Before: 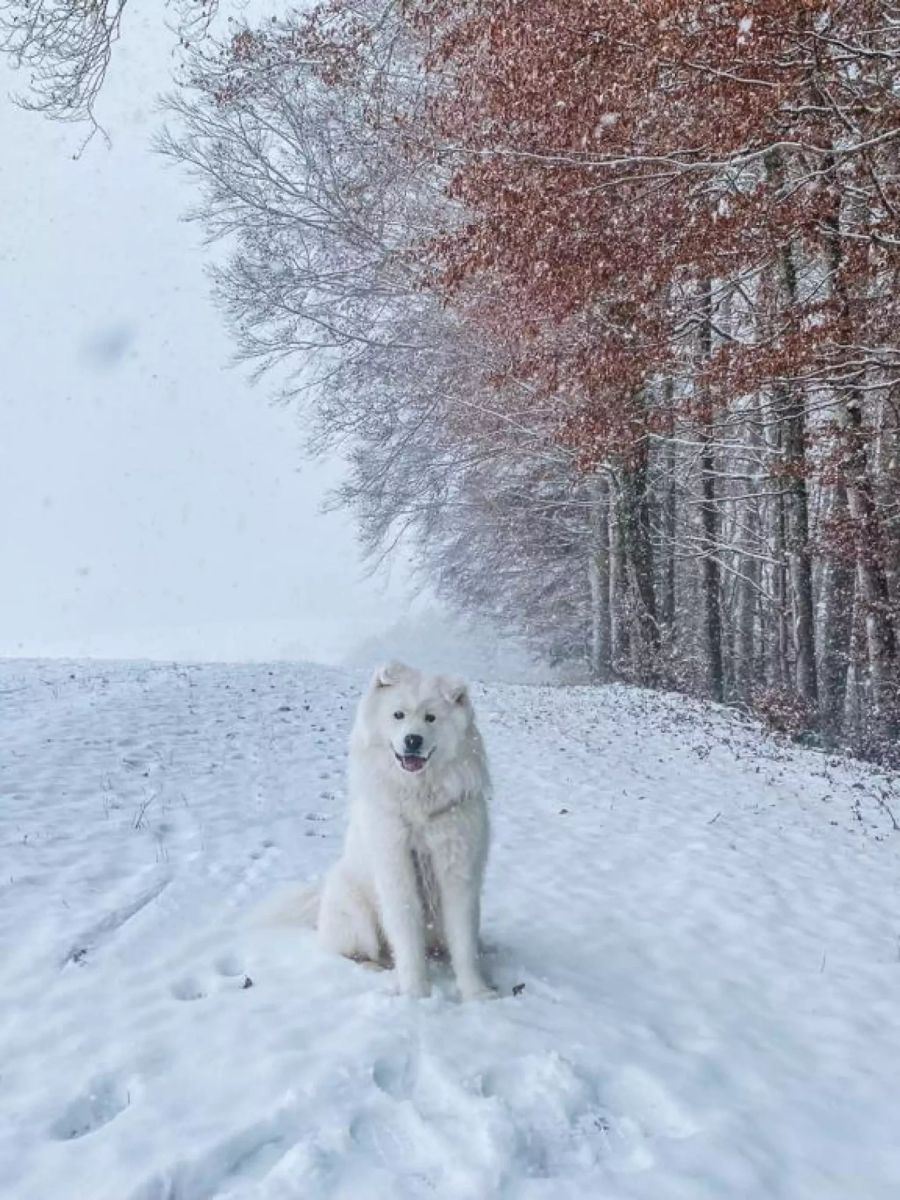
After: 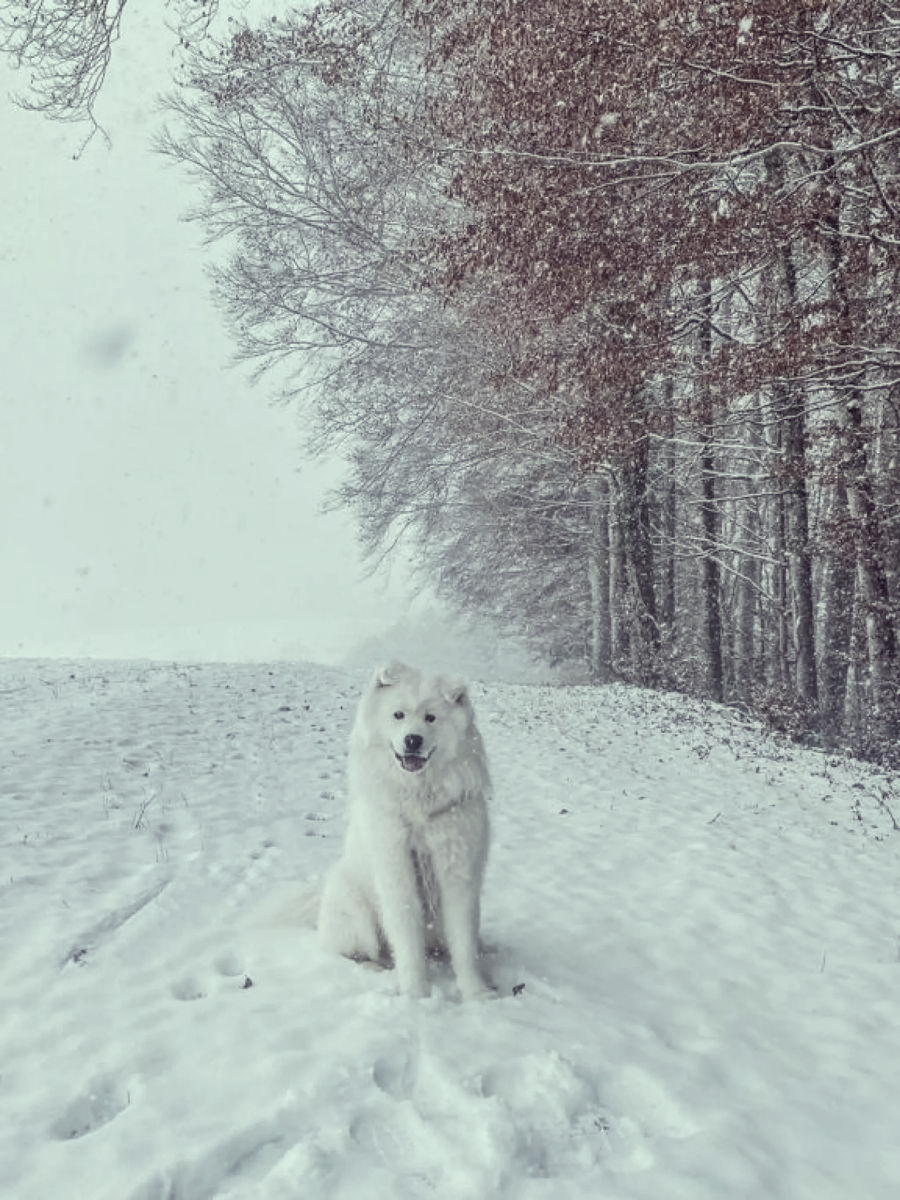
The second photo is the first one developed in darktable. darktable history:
color correction: highlights a* -20.36, highlights b* 20.12, shadows a* 19.65, shadows b* -19.99, saturation 0.408
